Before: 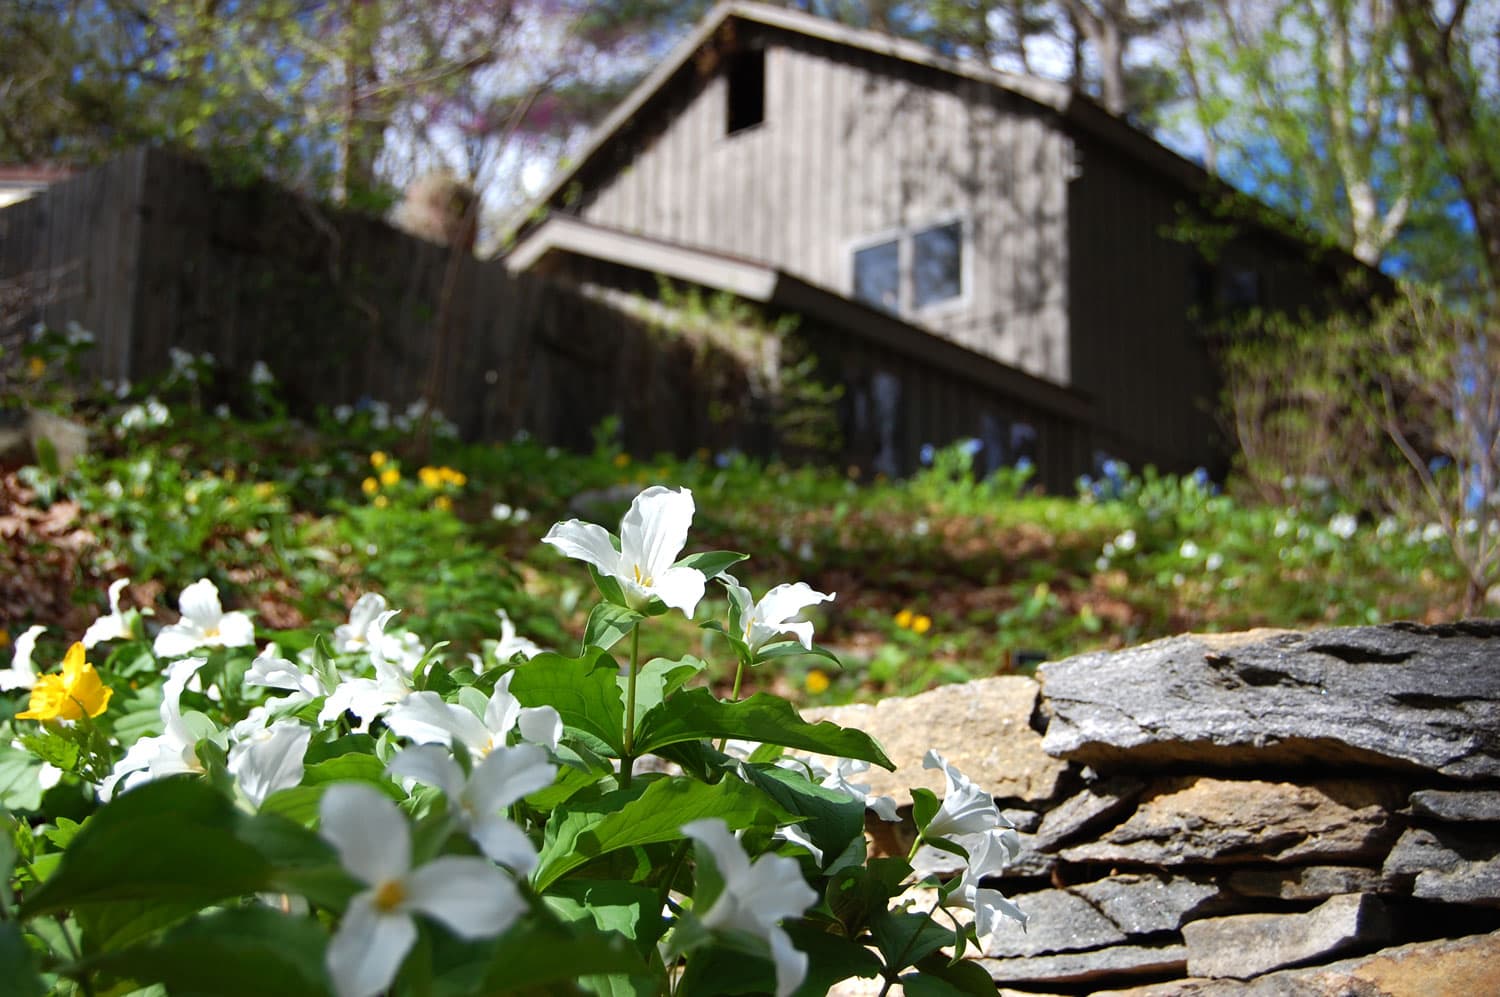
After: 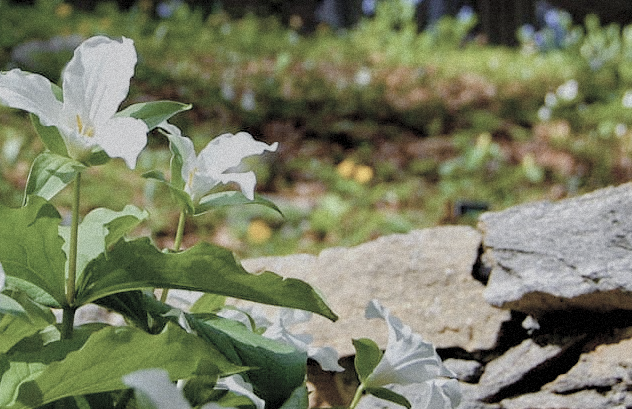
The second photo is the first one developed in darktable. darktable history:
contrast brightness saturation: brightness 0.18, saturation -0.5
grain: mid-tones bias 0%
tone equalizer: -8 EV -0.002 EV, -7 EV 0.005 EV, -6 EV -0.008 EV, -5 EV 0.007 EV, -4 EV -0.042 EV, -3 EV -0.233 EV, -2 EV -0.662 EV, -1 EV -0.983 EV, +0 EV -0.969 EV, smoothing diameter 2%, edges refinement/feathering 20, mask exposure compensation -1.57 EV, filter diffusion 5
crop: left 37.221%, top 45.169%, right 20.63%, bottom 13.777%
color balance rgb: shadows lift › chroma 1%, shadows lift › hue 240.84°, highlights gain › chroma 2%, highlights gain › hue 73.2°, global offset › luminance -0.5%, perceptual saturation grading › global saturation 20%, perceptual saturation grading › highlights -25%, perceptual saturation grading › shadows 50%, global vibrance 15%
white balance: red 0.967, blue 1.049
